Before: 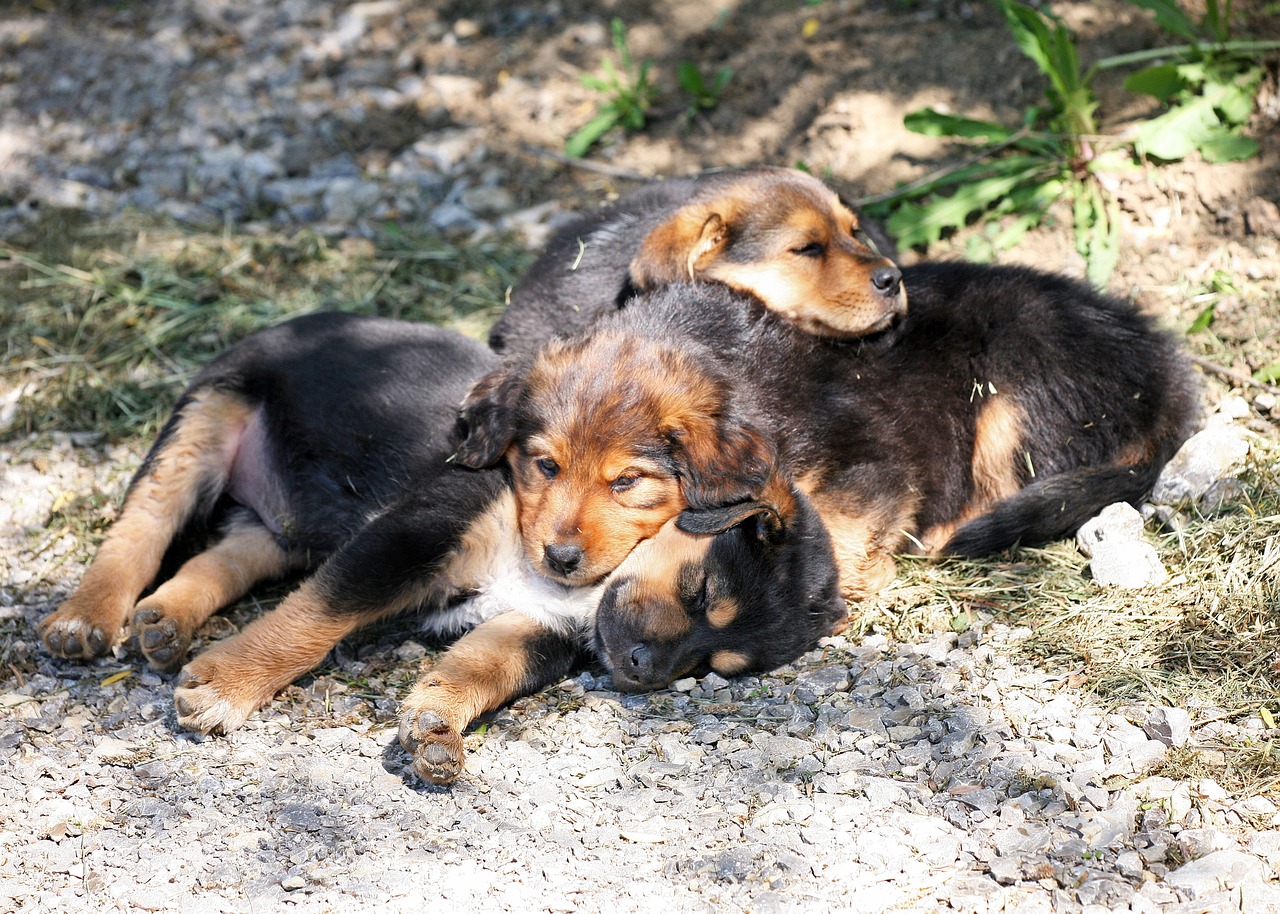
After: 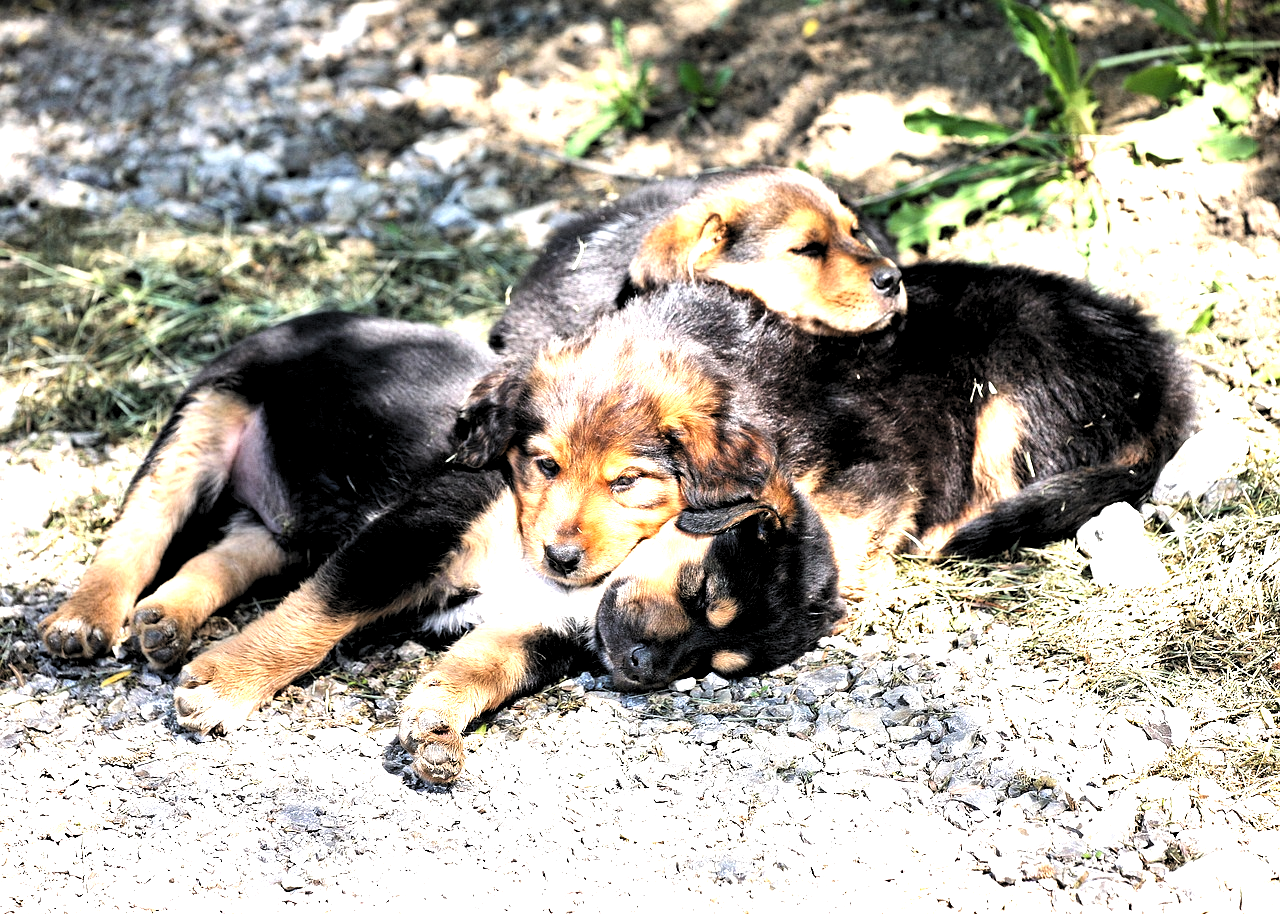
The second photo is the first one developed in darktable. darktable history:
contrast brightness saturation: contrast 0.098, brightness 0.012, saturation 0.016
levels: levels [0.182, 0.542, 0.902]
exposure: exposure 0.783 EV, compensate exposure bias true, compensate highlight preservation false
